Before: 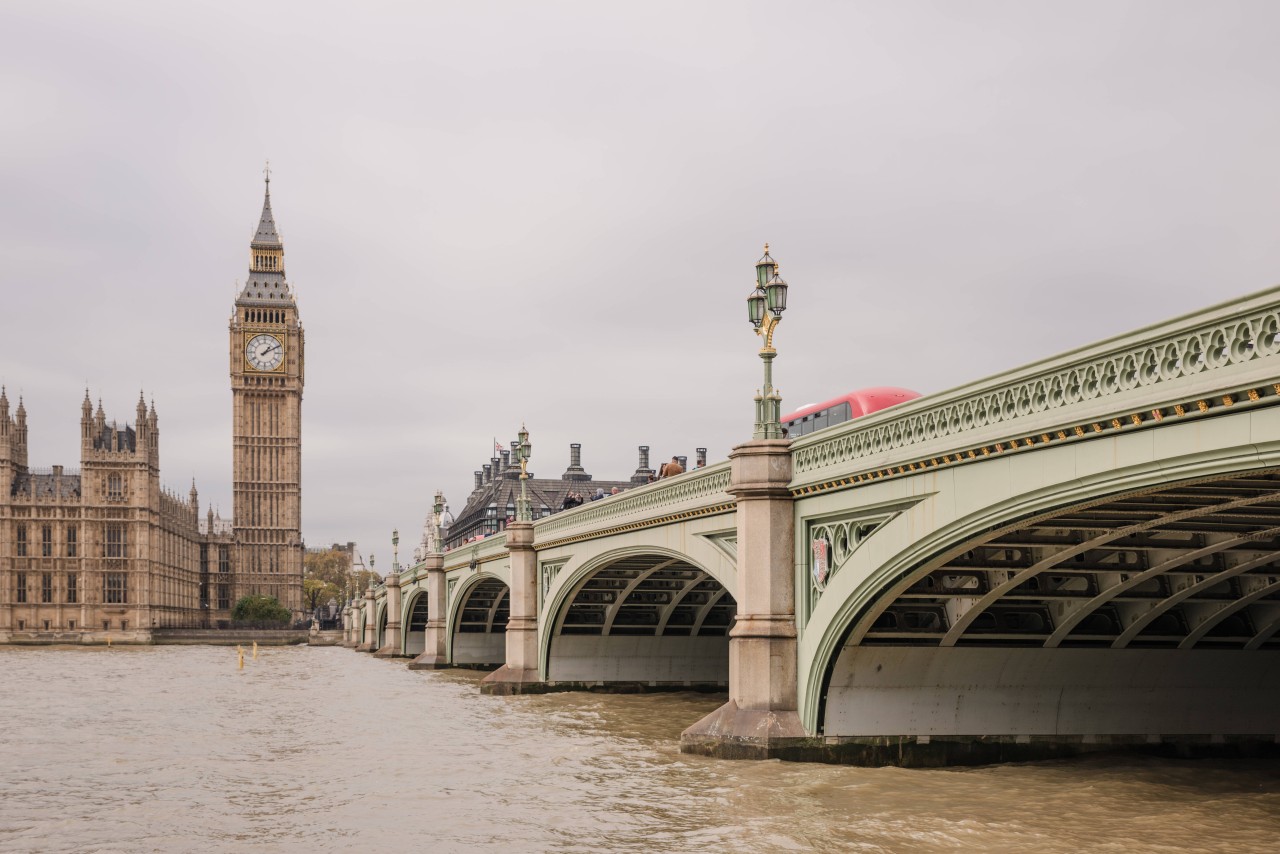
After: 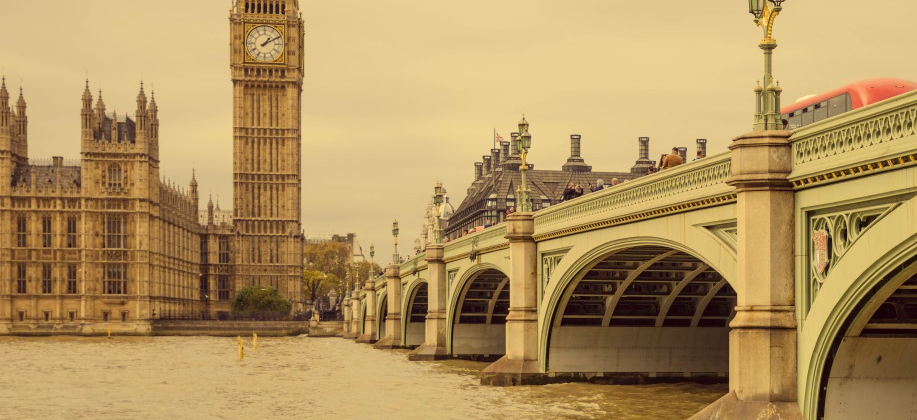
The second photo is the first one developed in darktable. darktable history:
color correction: highlights a* -0.532, highlights b* 39.64, shadows a* 9.21, shadows b* -0.543
crop: top 36.278%, right 28.31%, bottom 14.508%
